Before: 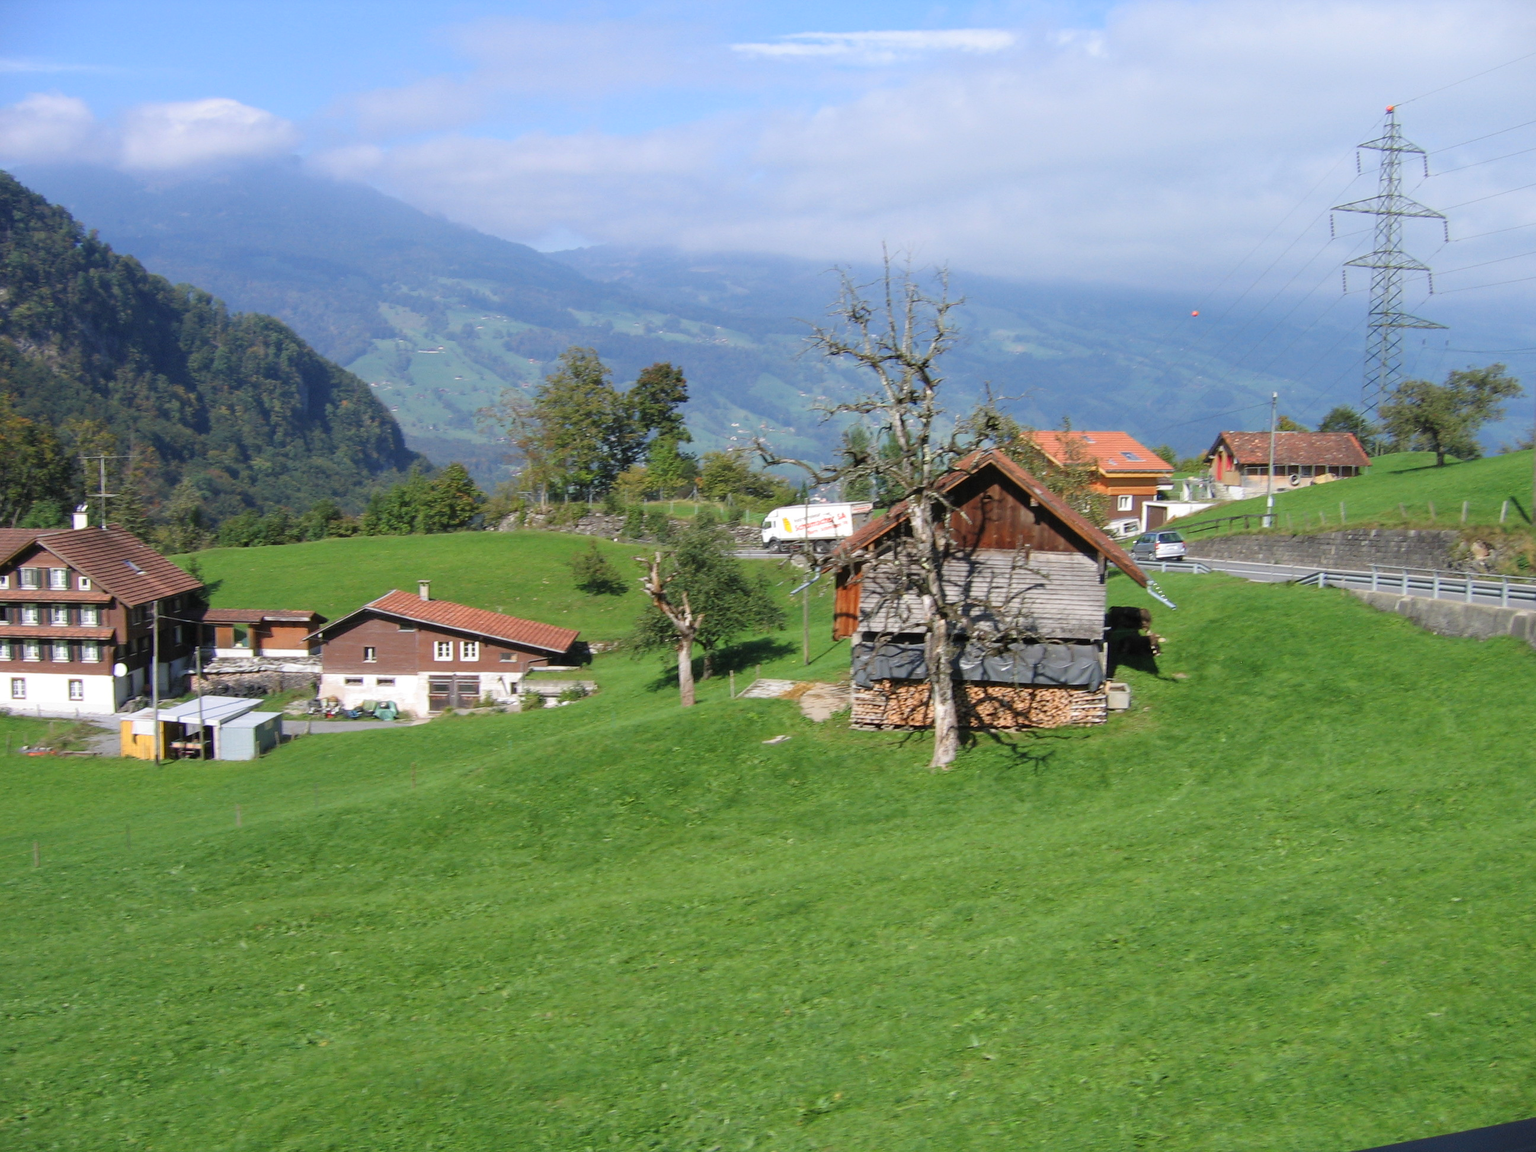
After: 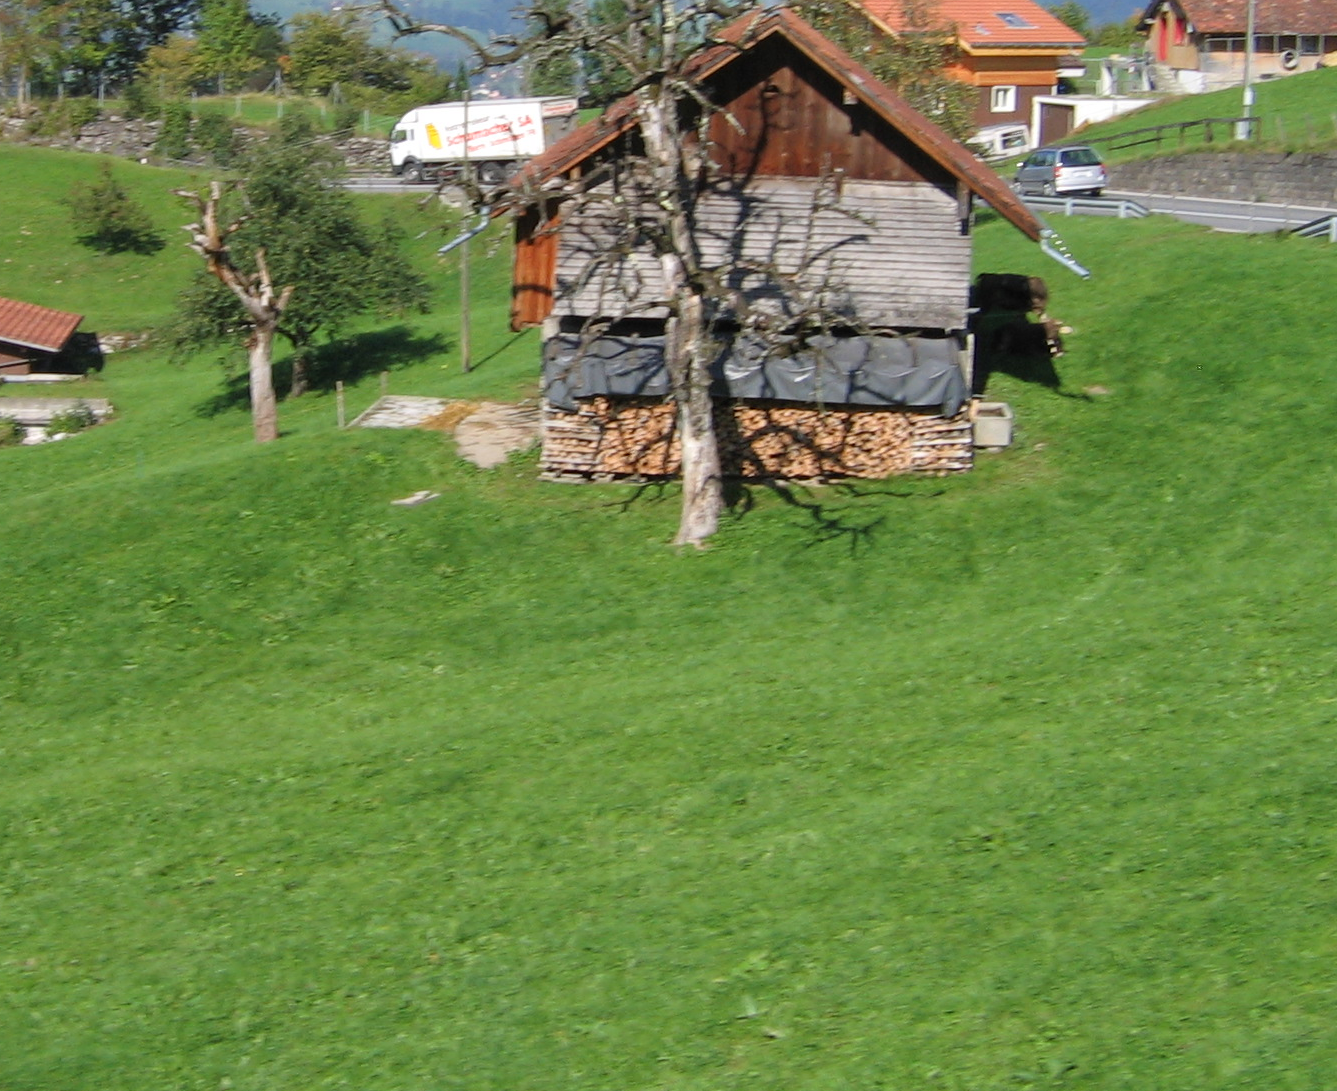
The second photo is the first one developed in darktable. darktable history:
crop: left 34.566%, top 38.622%, right 13.822%, bottom 5.24%
